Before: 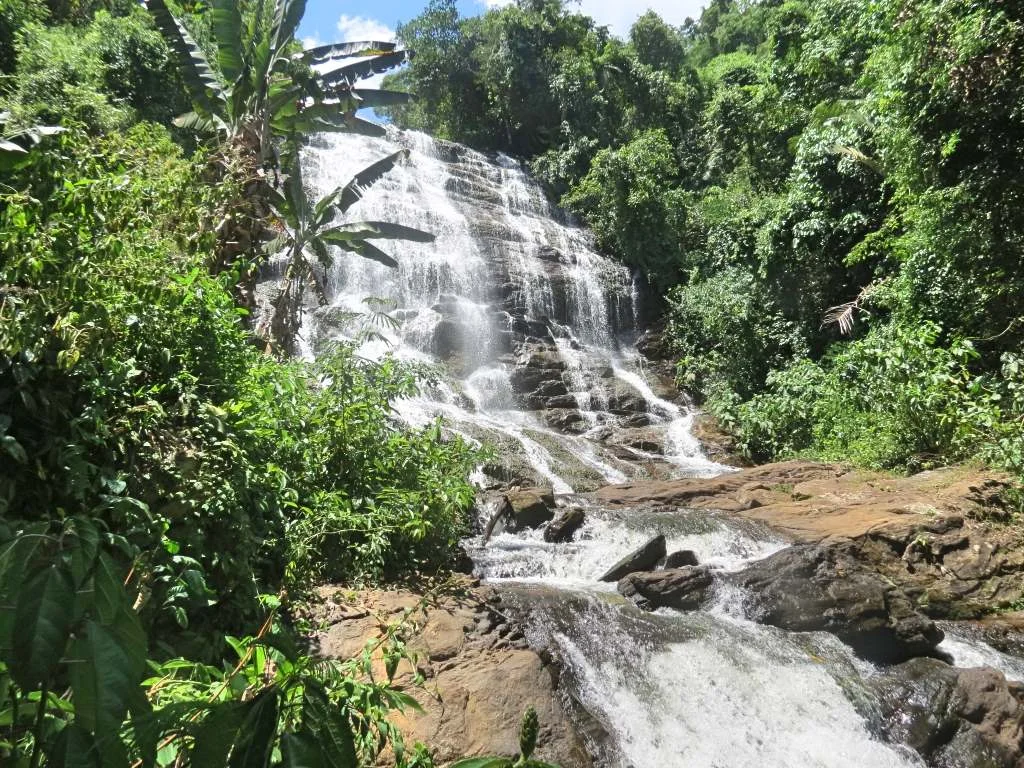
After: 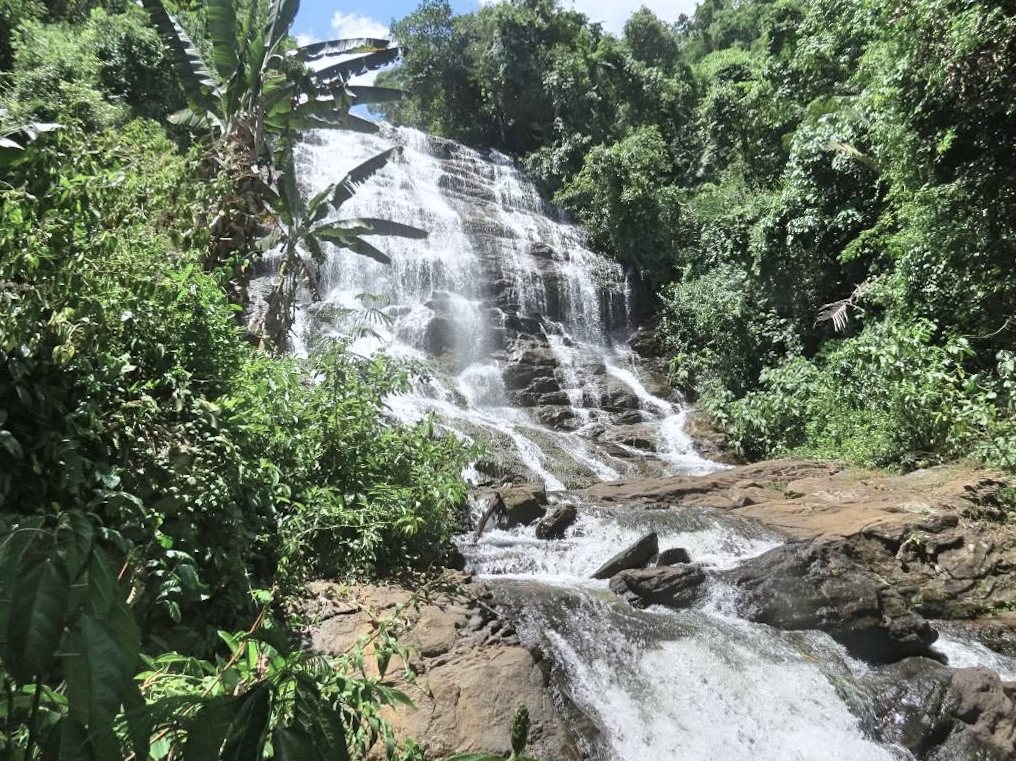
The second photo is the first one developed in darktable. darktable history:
color balance: input saturation 80.07%
white balance: red 0.98, blue 1.034
rotate and perspective: rotation 0.192°, lens shift (horizontal) -0.015, crop left 0.005, crop right 0.996, crop top 0.006, crop bottom 0.99
